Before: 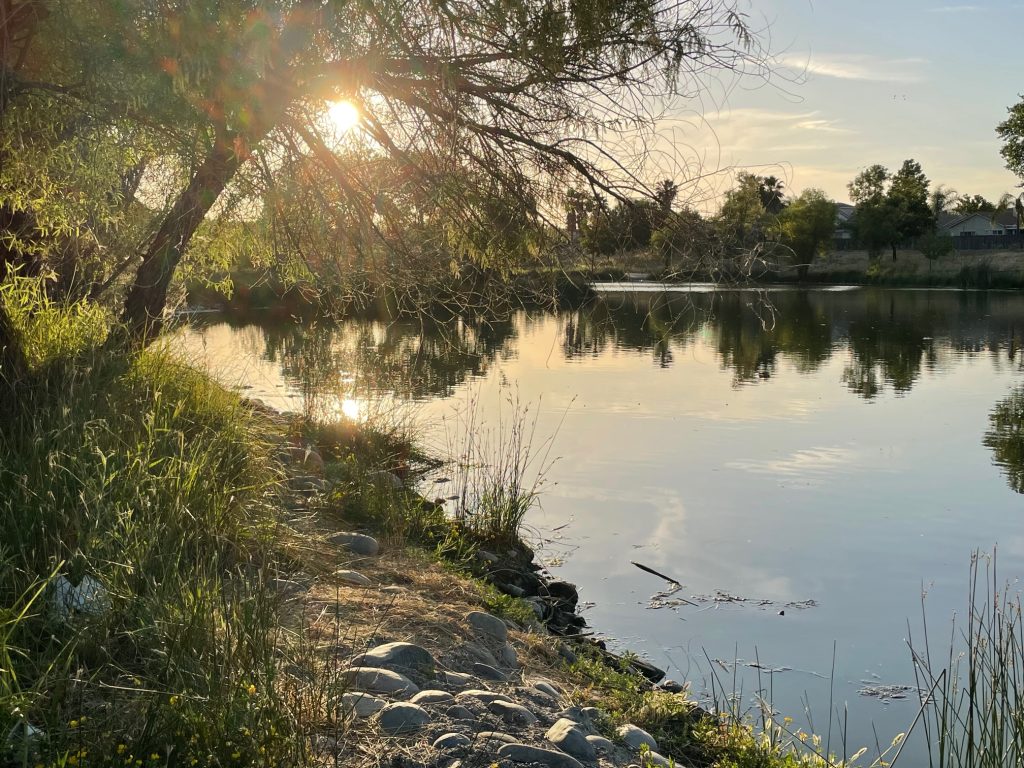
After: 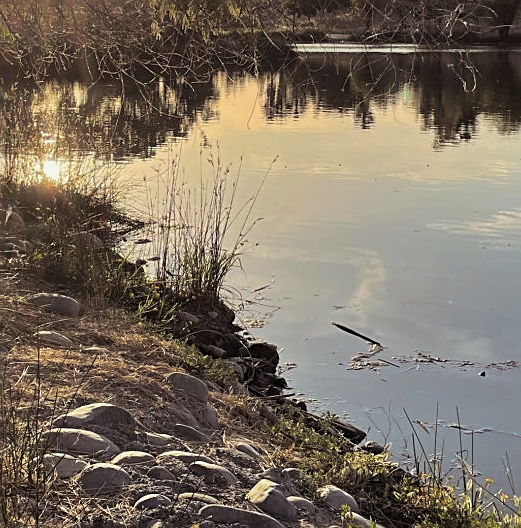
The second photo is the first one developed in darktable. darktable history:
contrast brightness saturation: saturation 0.13
local contrast: mode bilateral grid, contrast 100, coarseness 100, detail 94%, midtone range 0.2
shadows and highlights: white point adjustment -3.64, highlights -63.34, highlights color adjustment 42%, soften with gaussian
split-toning: shadows › saturation 0.2
crop and rotate: left 29.237%, top 31.152%, right 19.807%
sharpen: on, module defaults
